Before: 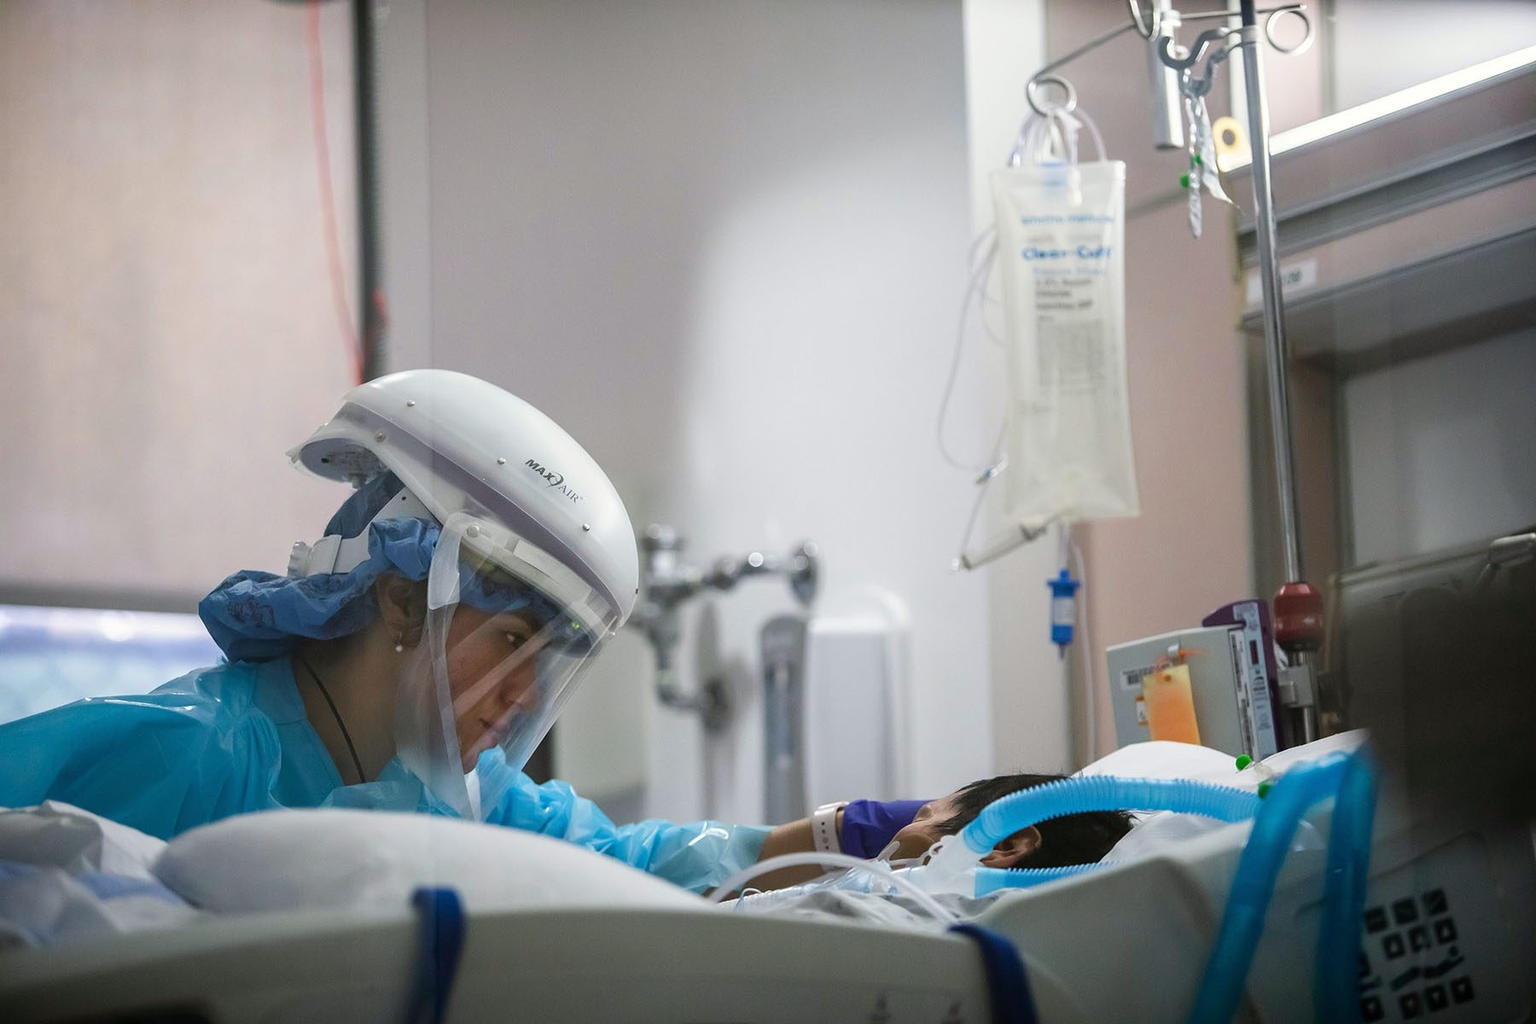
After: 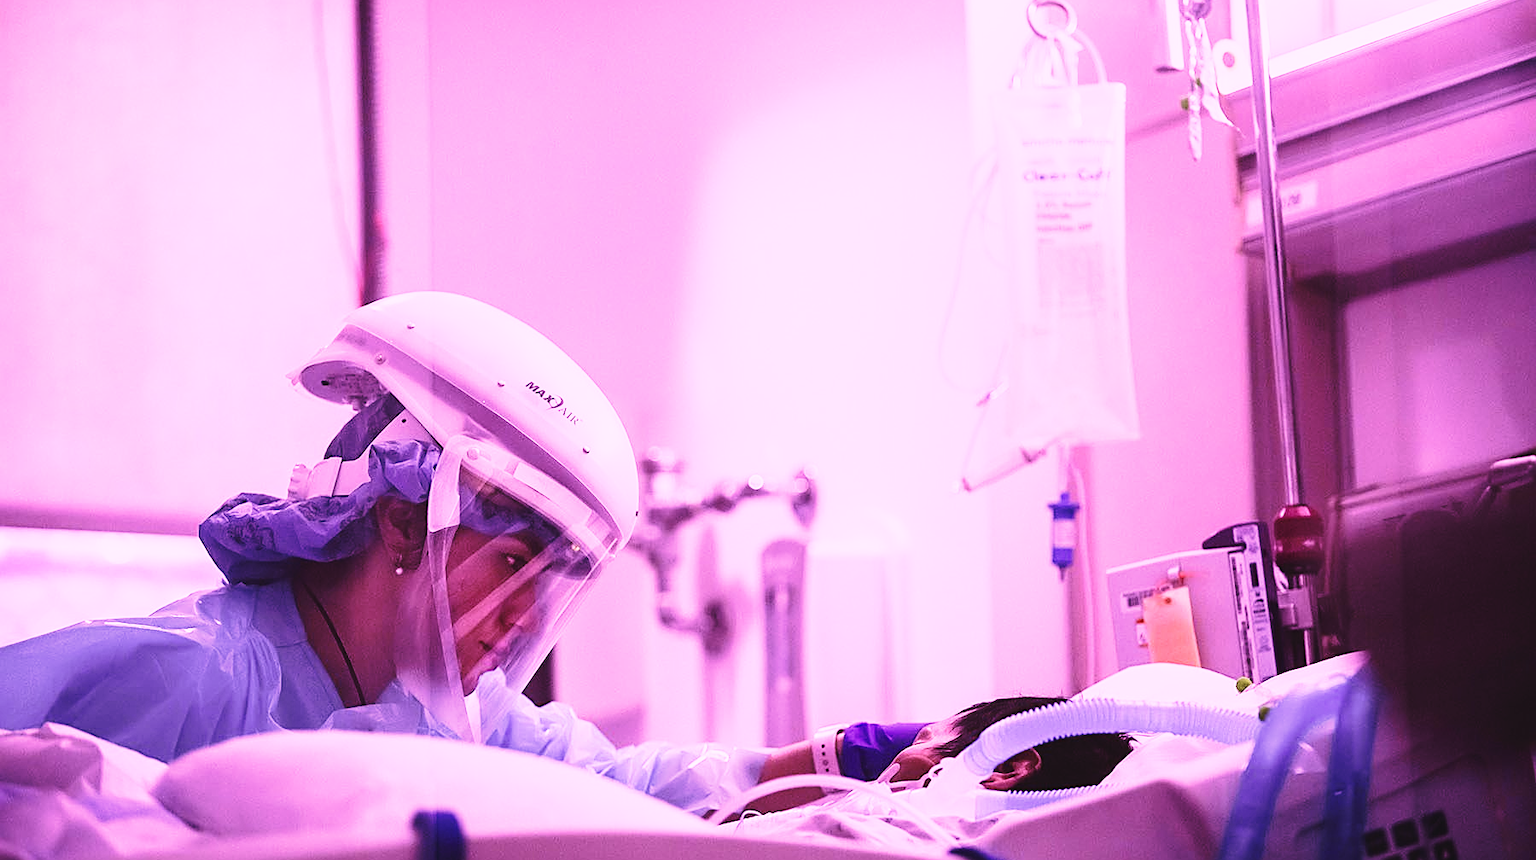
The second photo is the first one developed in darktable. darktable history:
crop: top 7.603%, bottom 8.327%
color calibration: illuminant custom, x 0.262, y 0.52, temperature 7029.16 K
contrast brightness saturation: contrast -0.093, saturation -0.101
base curve: curves: ch0 [(0, 0) (0.028, 0.03) (0.121, 0.232) (0.46, 0.748) (0.859, 0.968) (1, 1)], preserve colors none
sharpen: on, module defaults
exposure: exposure -0.067 EV, compensate highlight preservation false
tone equalizer: -8 EV -0.757 EV, -7 EV -0.724 EV, -6 EV -0.633 EV, -5 EV -0.384 EV, -3 EV 0.4 EV, -2 EV 0.6 EV, -1 EV 0.699 EV, +0 EV 0.72 EV, edges refinement/feathering 500, mask exposure compensation -1.57 EV, preserve details no
velvia: on, module defaults
